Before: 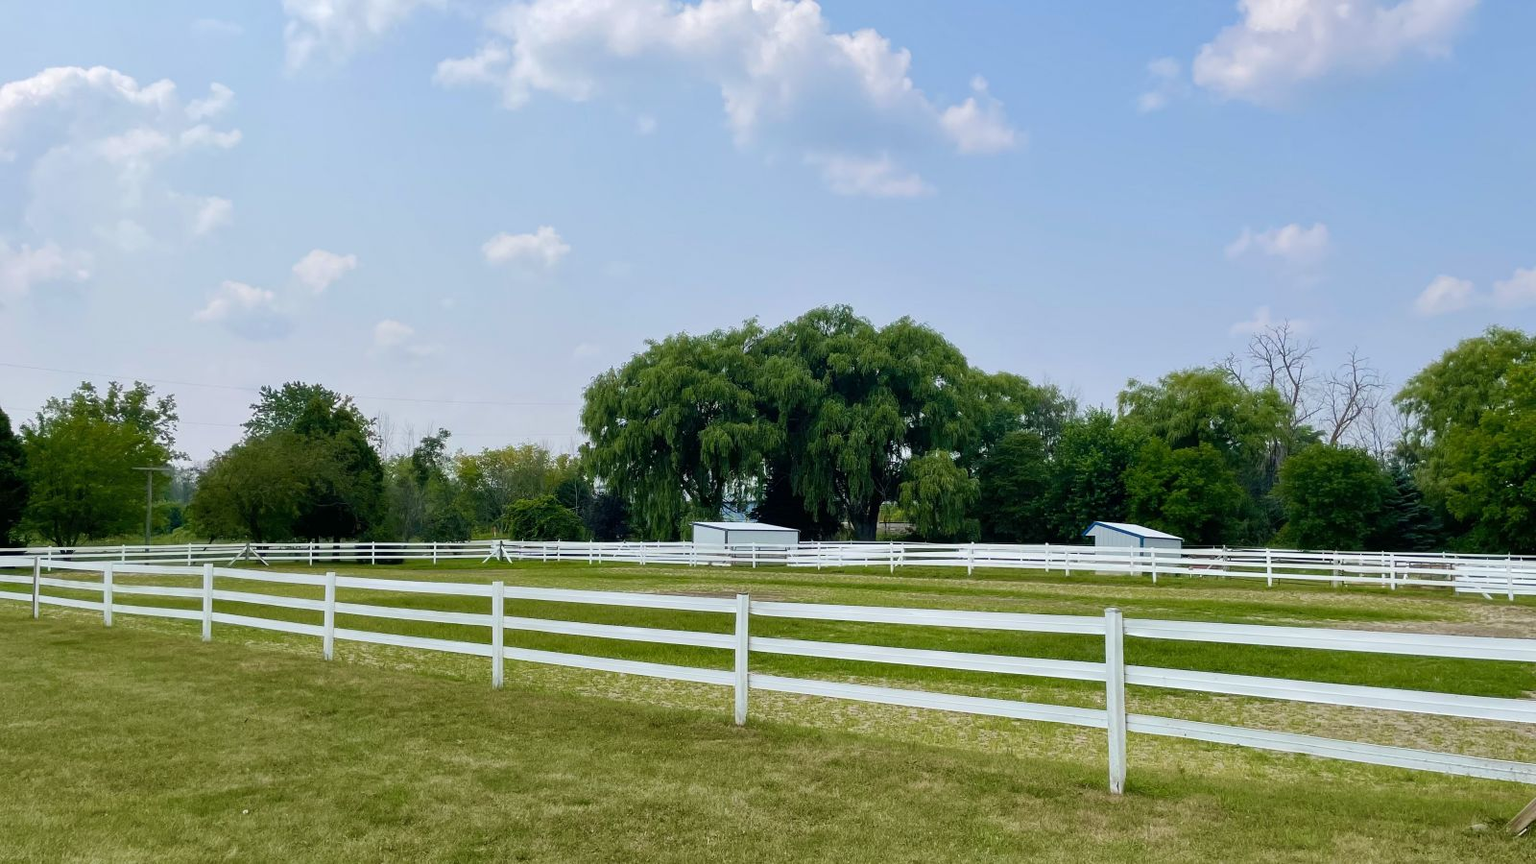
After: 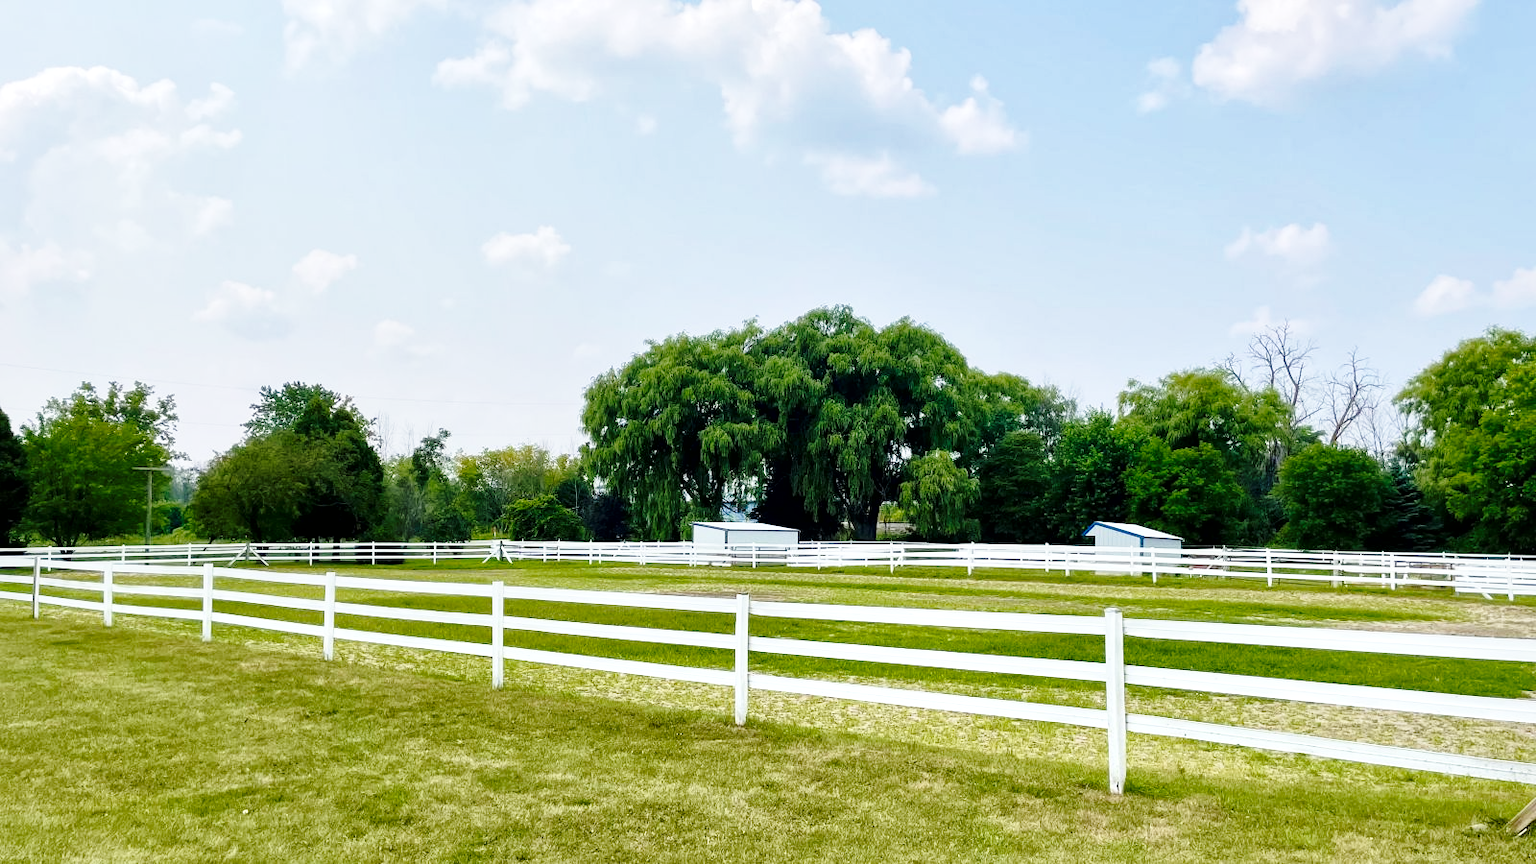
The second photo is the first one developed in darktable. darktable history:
local contrast: mode bilateral grid, contrast 20, coarseness 50, detail 144%, midtone range 0.2
base curve: curves: ch0 [(0, 0) (0.028, 0.03) (0.121, 0.232) (0.46, 0.748) (0.859, 0.968) (1, 1)], preserve colors none
